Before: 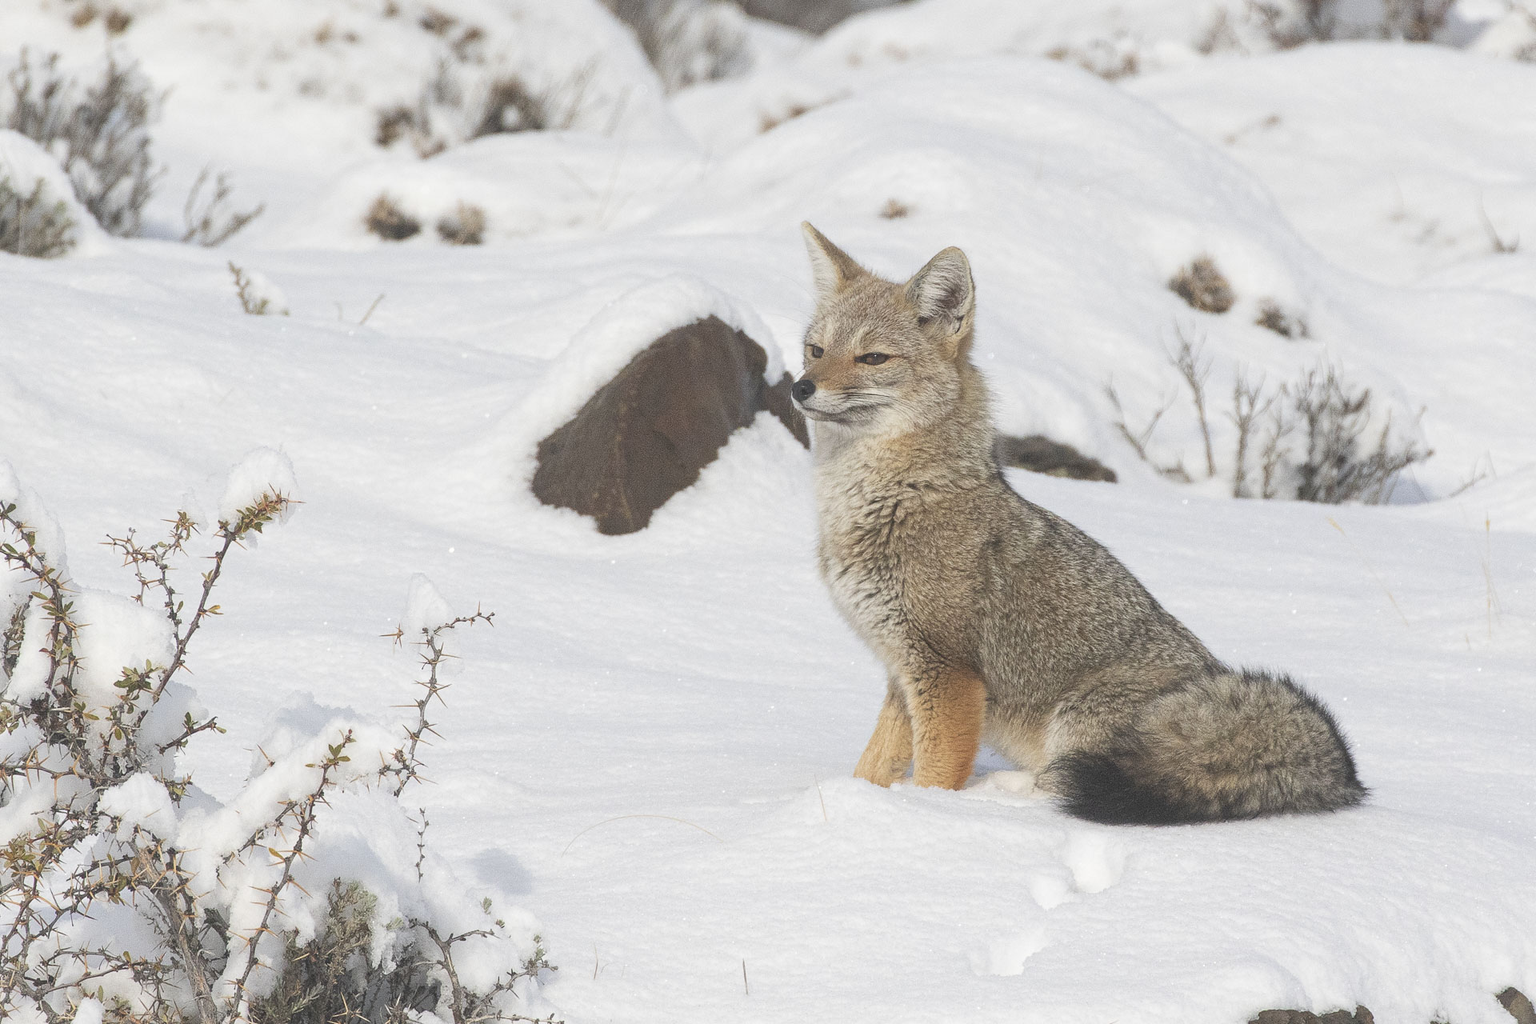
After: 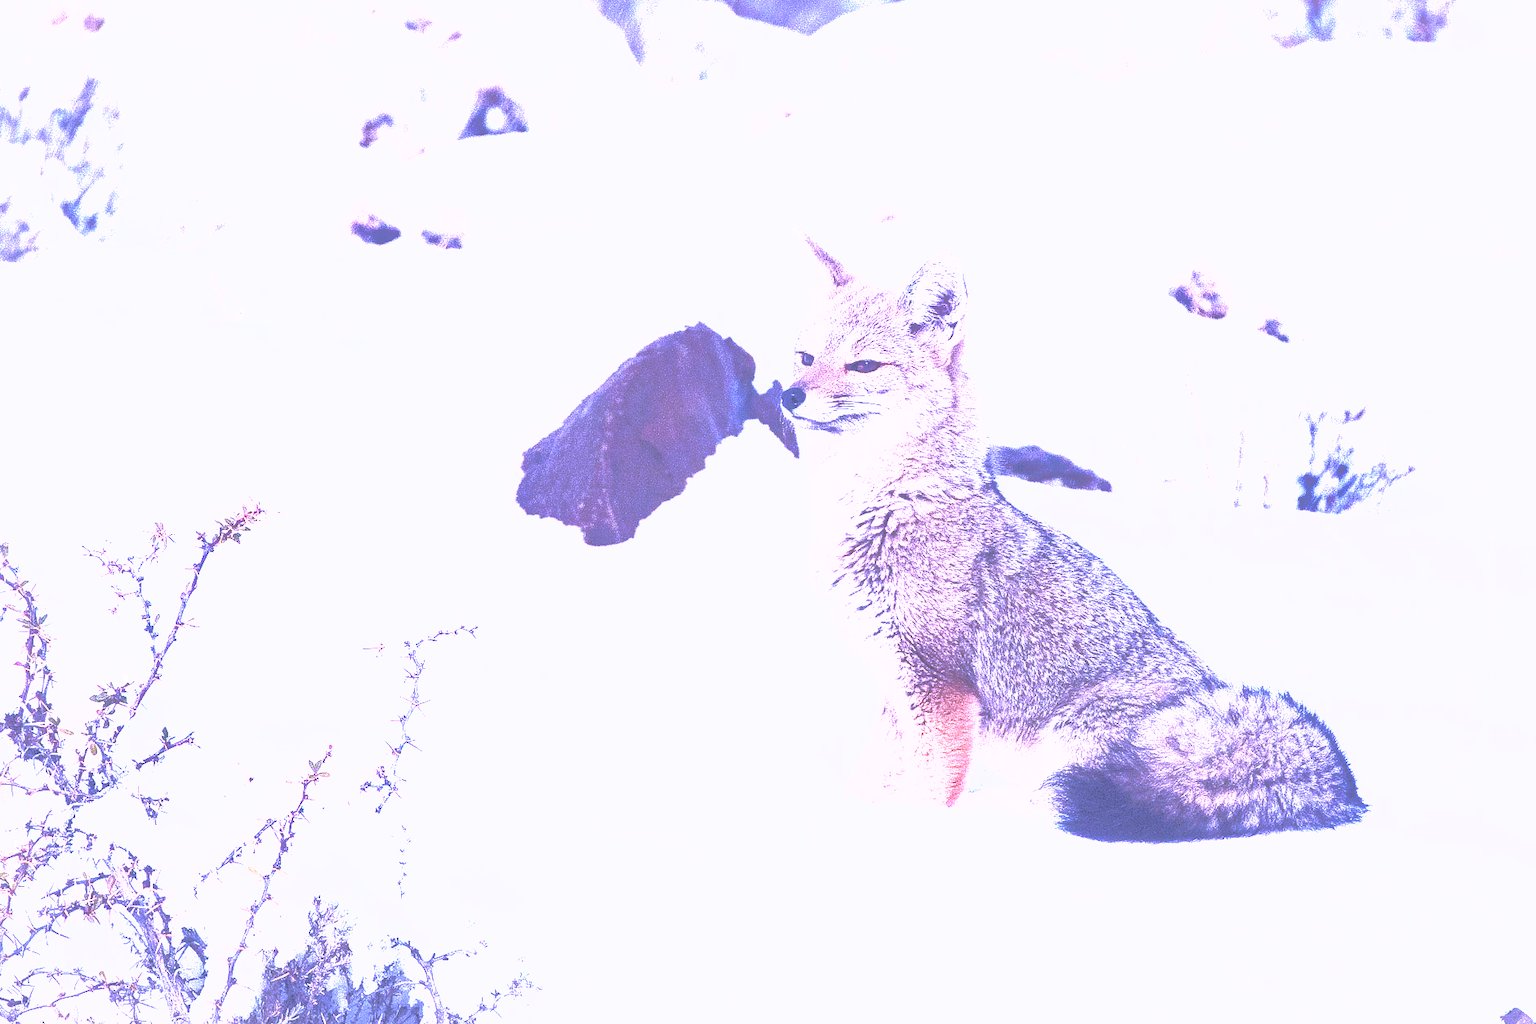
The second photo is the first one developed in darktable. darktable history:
exposure: black level correction 0.001, exposure 1.822 EV, compensate exposure bias true, compensate highlight preservation false
crop: left 1.743%, right 0.268%, bottom 2.011%
white balance: red 0.98, blue 1.61
shadows and highlights: on, module defaults
